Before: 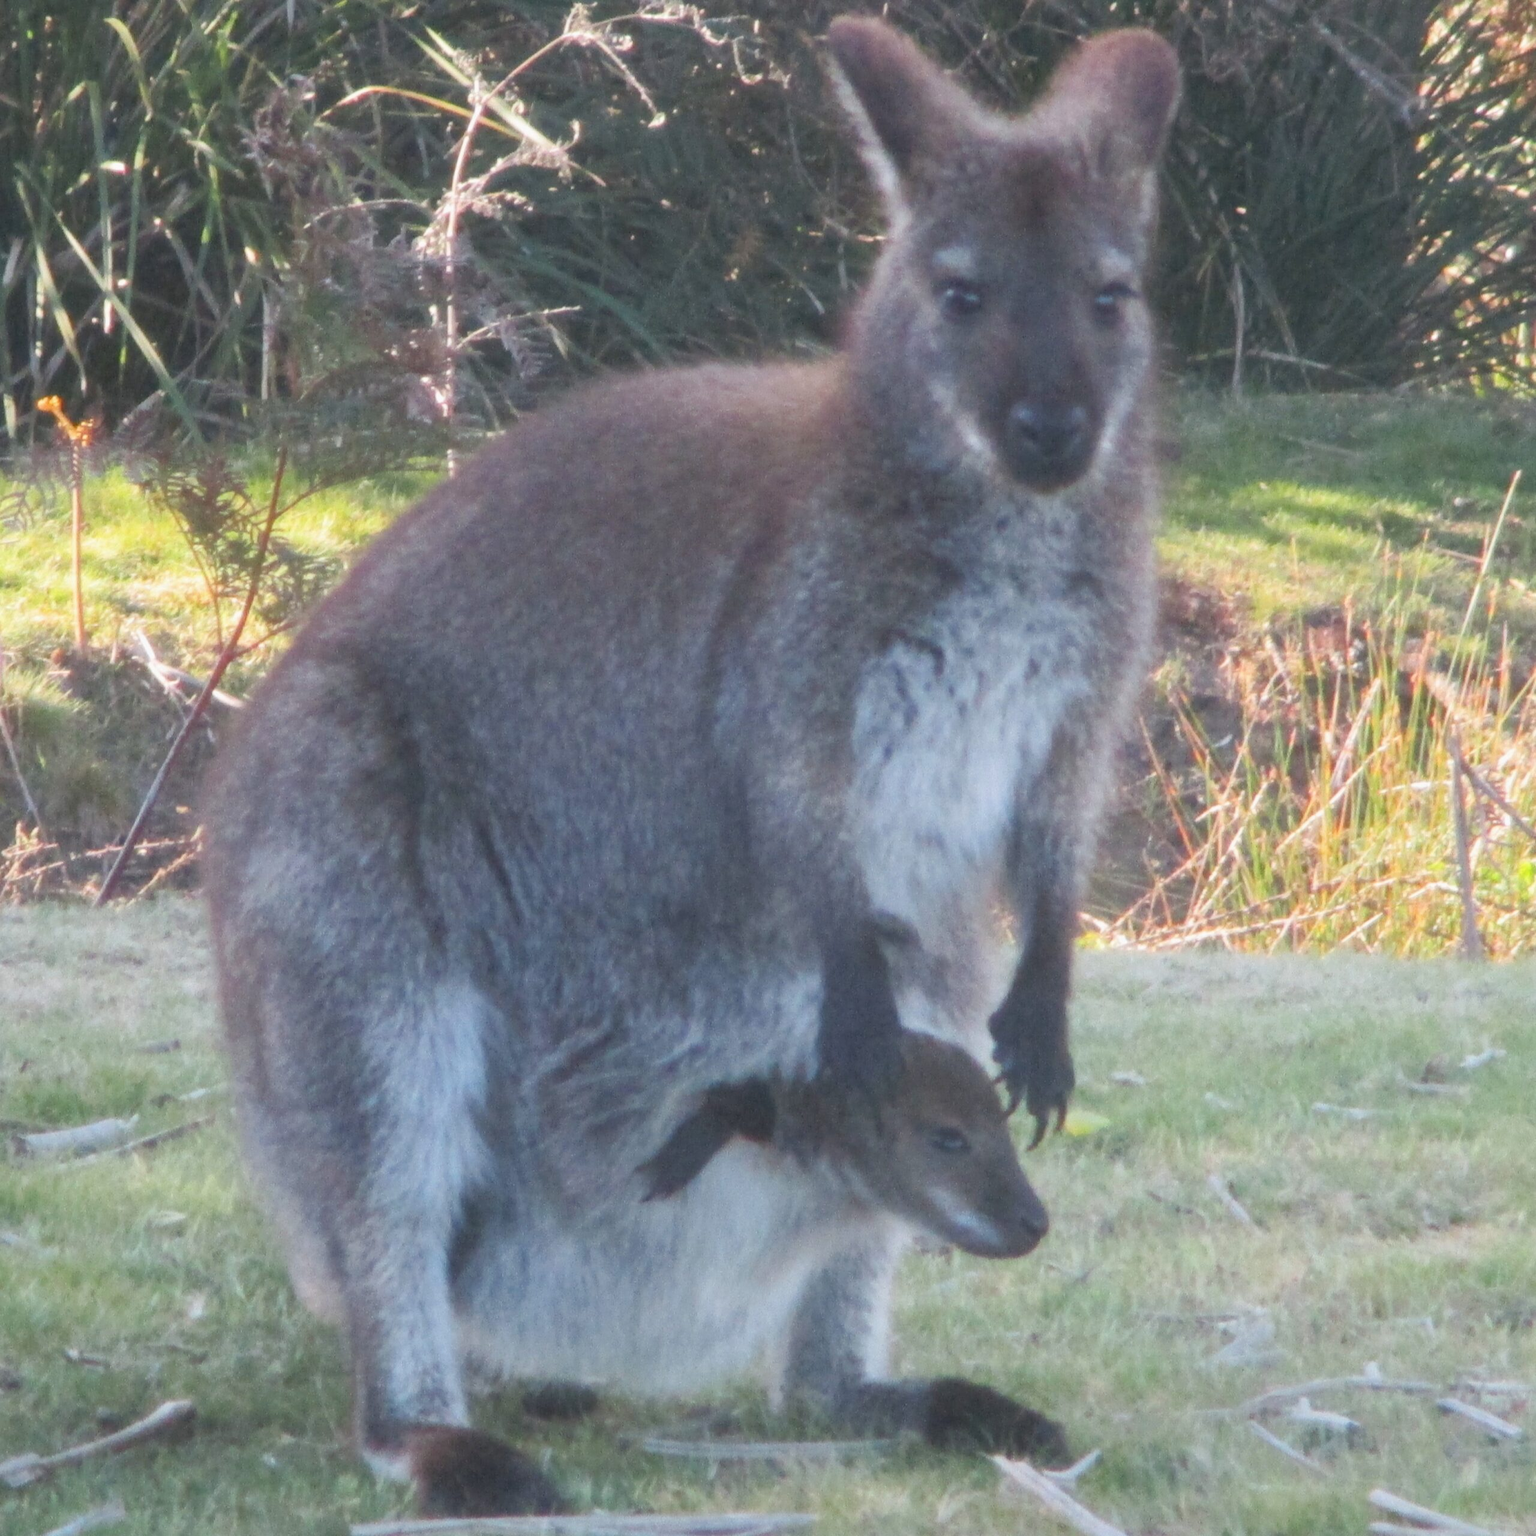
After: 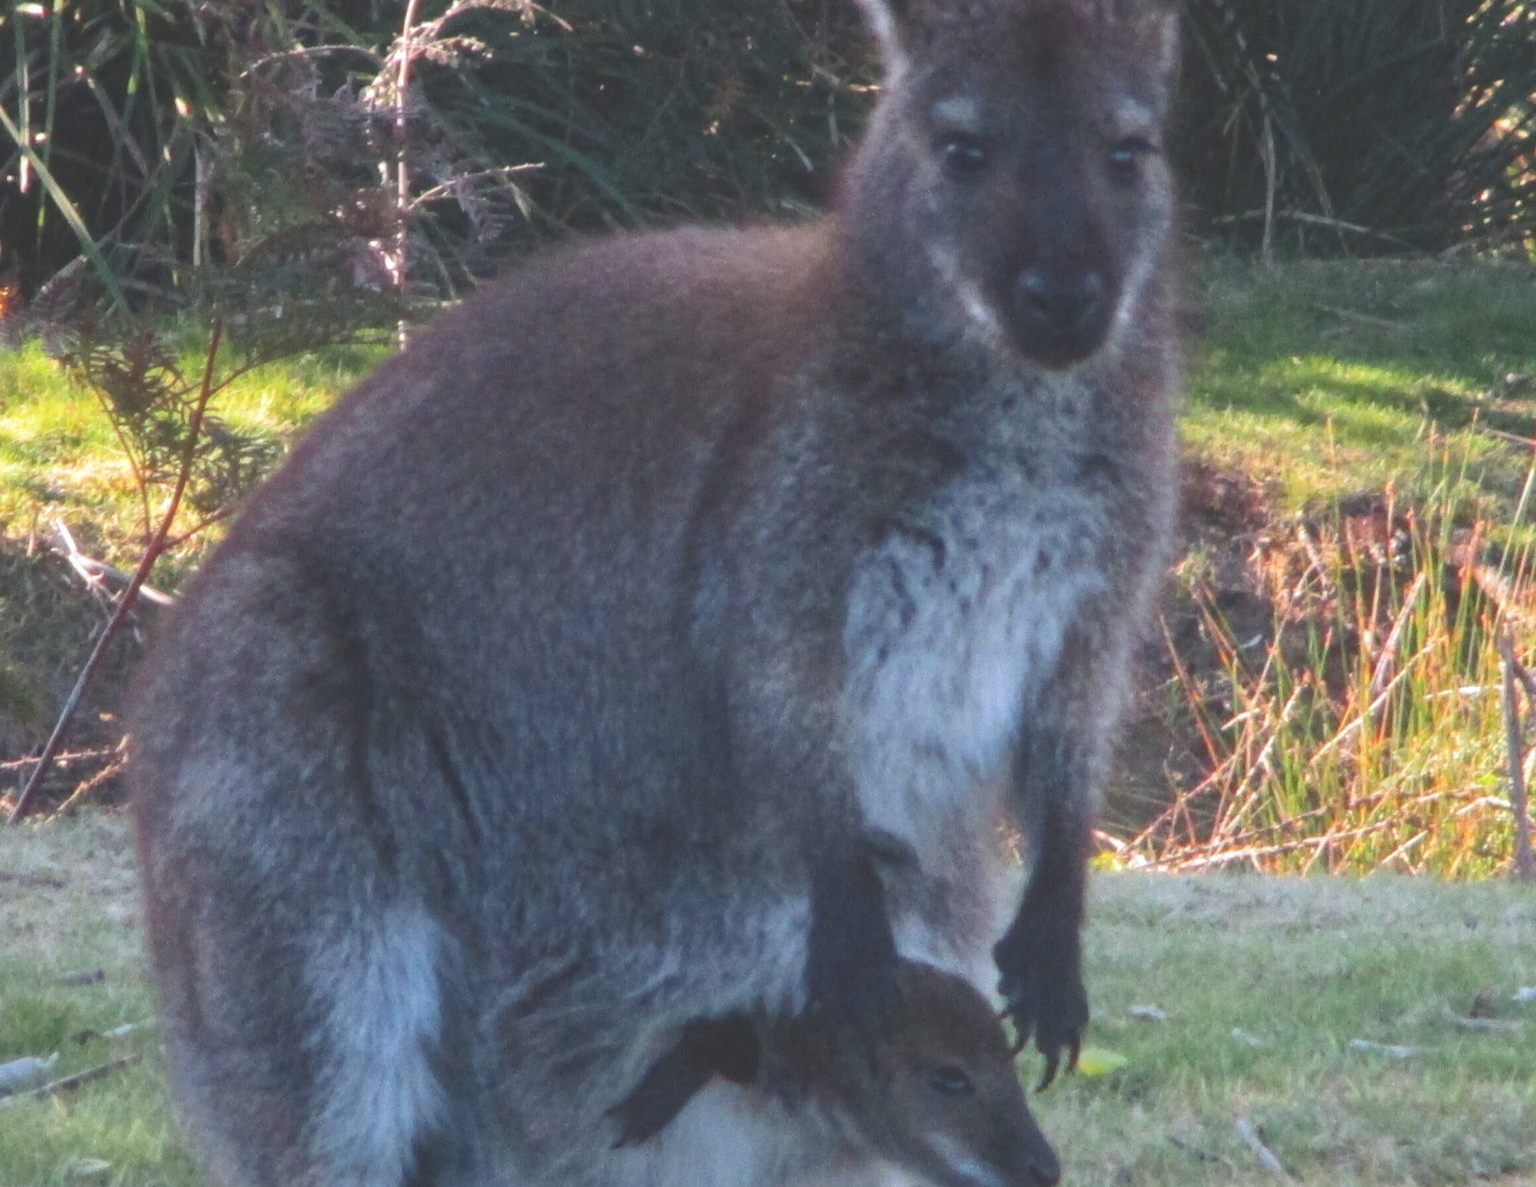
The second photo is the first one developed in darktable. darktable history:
haze removal: on, module defaults
crop: left 5.596%, top 10.314%, right 3.534%, bottom 19.395%
rgb curve: curves: ch0 [(0, 0.186) (0.314, 0.284) (0.775, 0.708) (1, 1)], compensate middle gray true, preserve colors none
local contrast: highlights 100%, shadows 100%, detail 120%, midtone range 0.2
